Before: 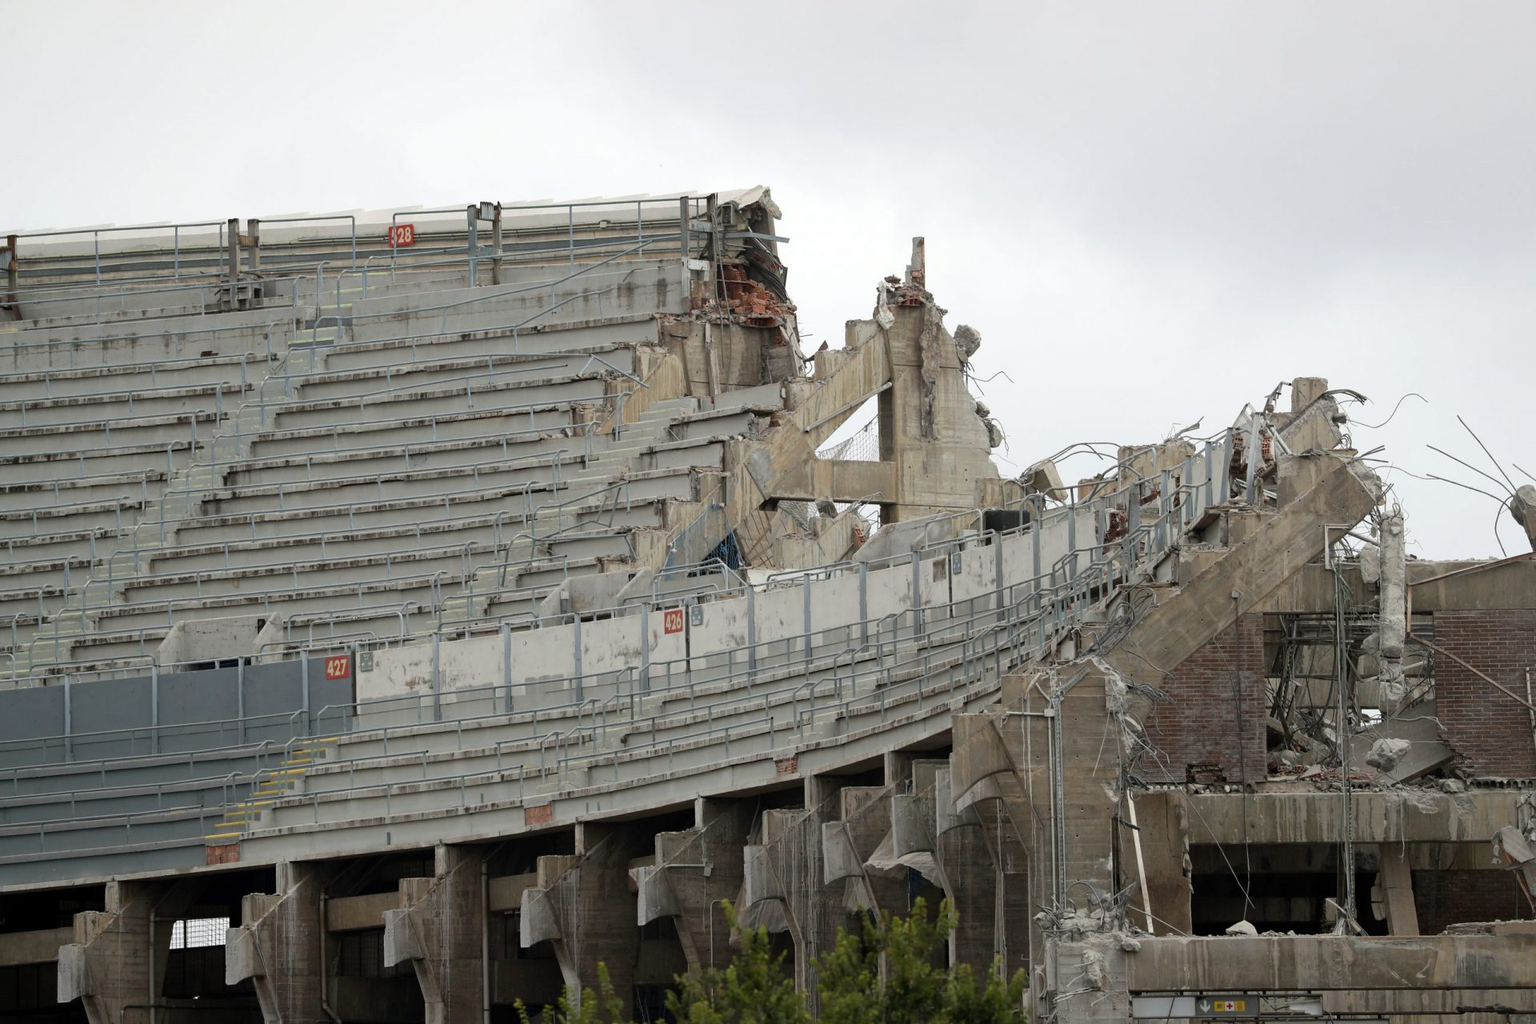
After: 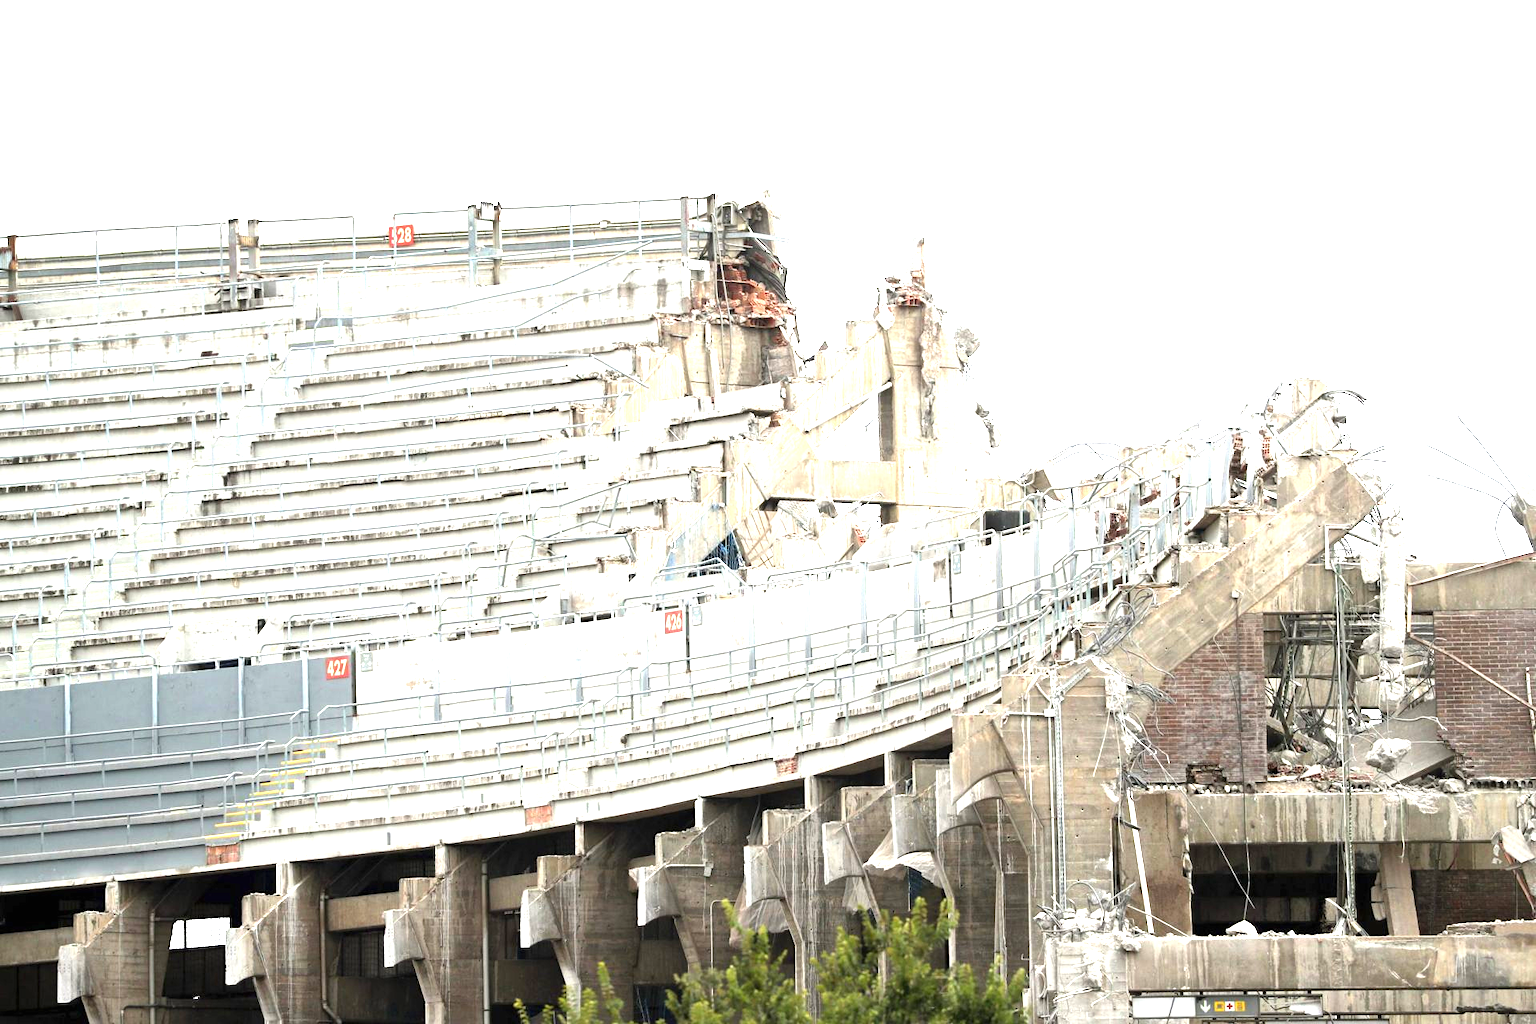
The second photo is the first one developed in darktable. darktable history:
tone equalizer: smoothing diameter 24.9%, edges refinement/feathering 13.01, preserve details guided filter
contrast brightness saturation: saturation -0.06
levels: levels [0, 0.374, 0.749]
exposure: black level correction 0, exposure 1.2 EV, compensate exposure bias true, compensate highlight preservation false
